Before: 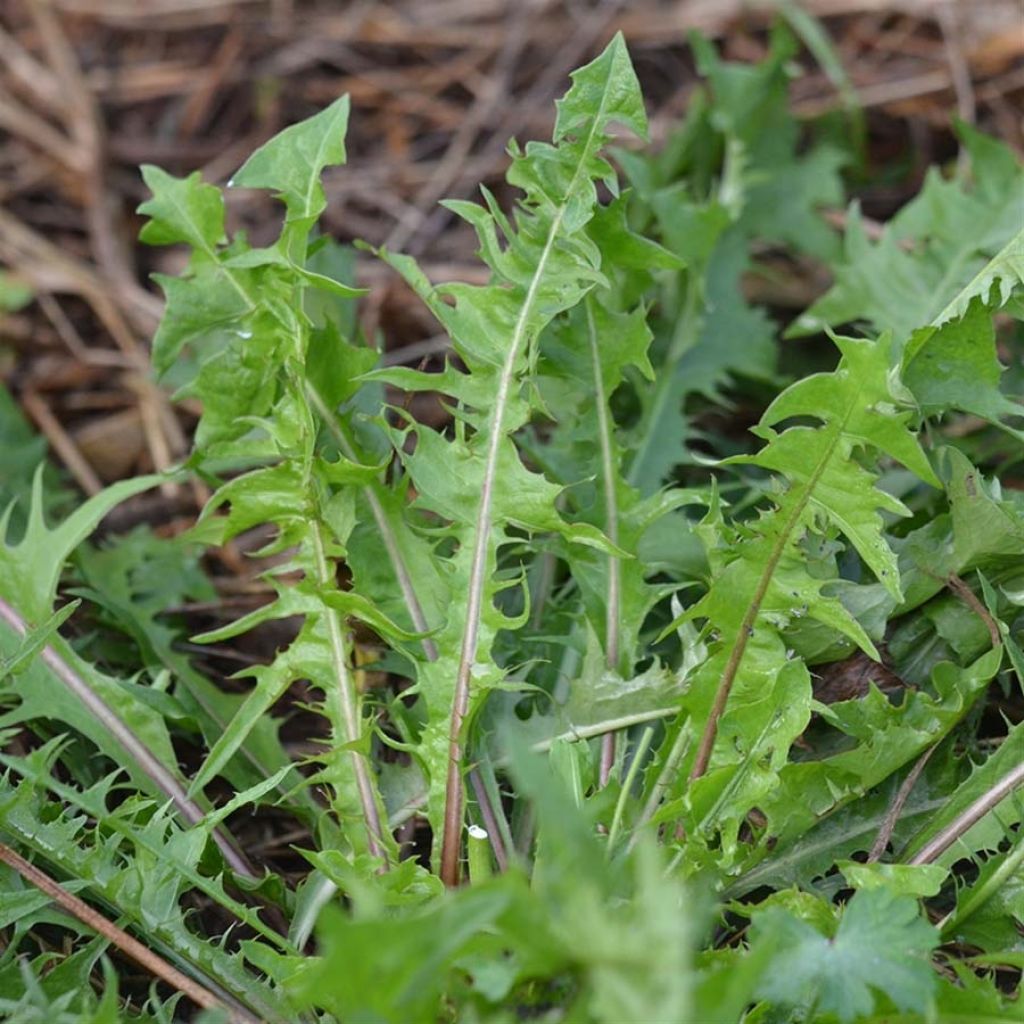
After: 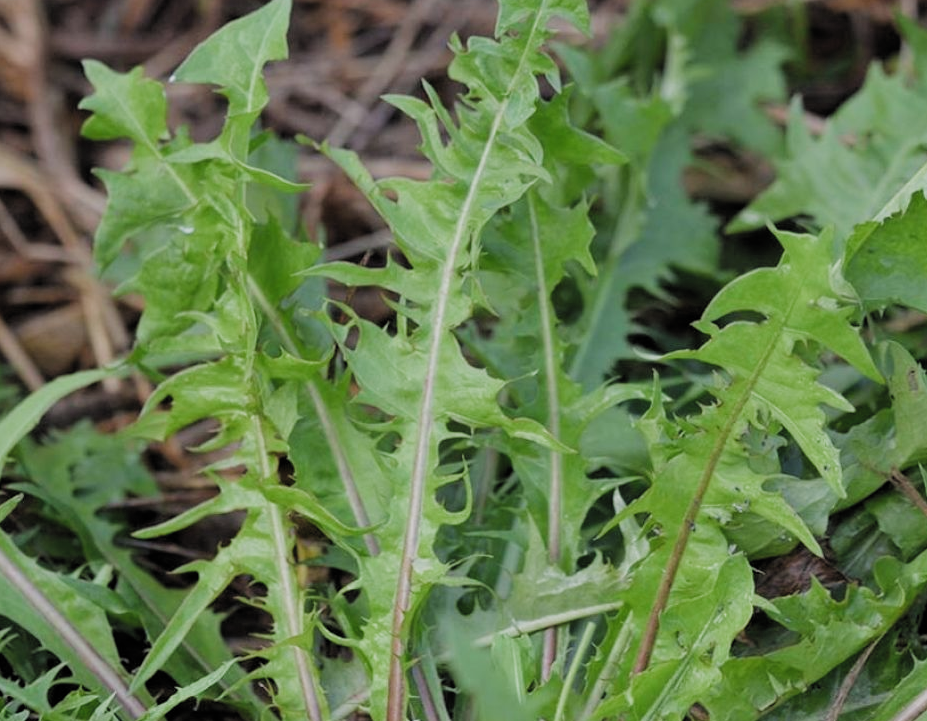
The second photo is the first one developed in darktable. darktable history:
crop: left 5.736%, top 10.328%, right 3.694%, bottom 19.178%
filmic rgb: black relative exposure -5.85 EV, white relative exposure 3.4 EV, hardness 3.65, color science v5 (2021), contrast in shadows safe, contrast in highlights safe
